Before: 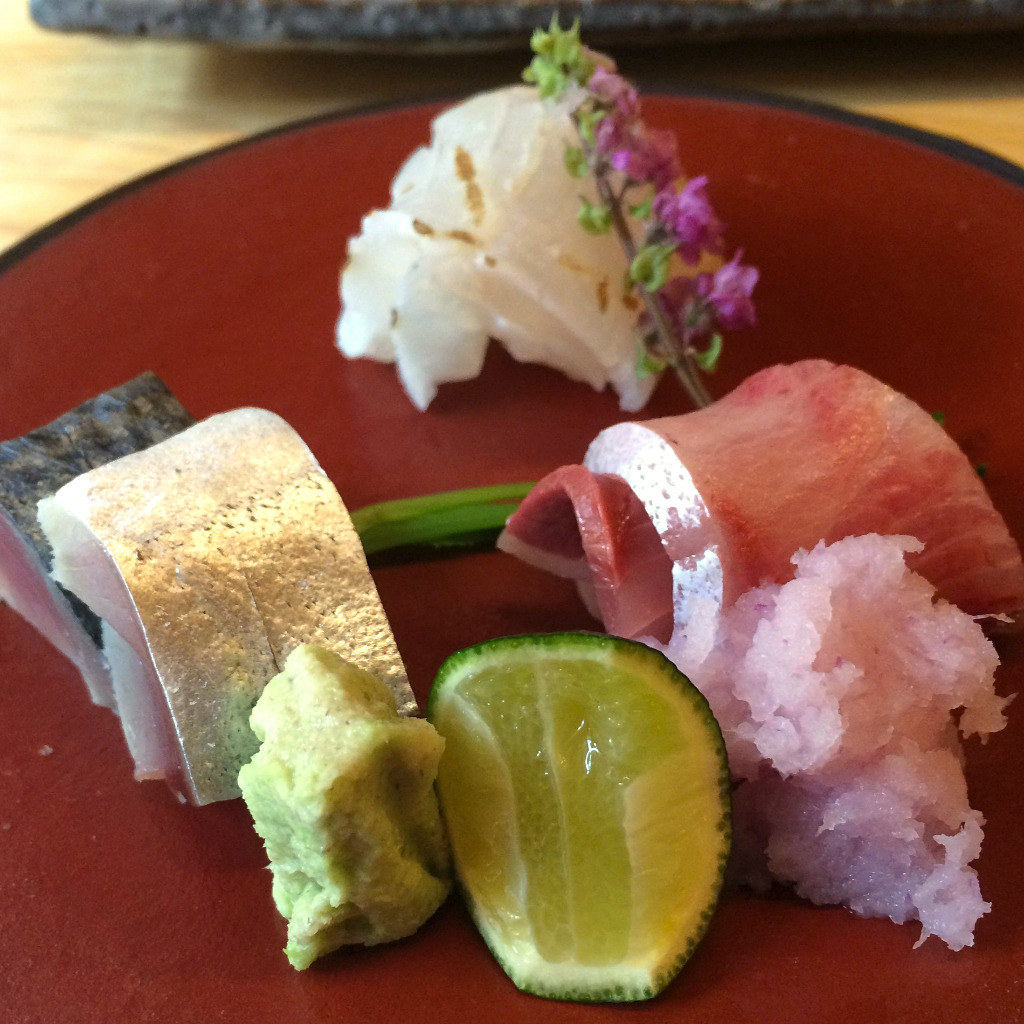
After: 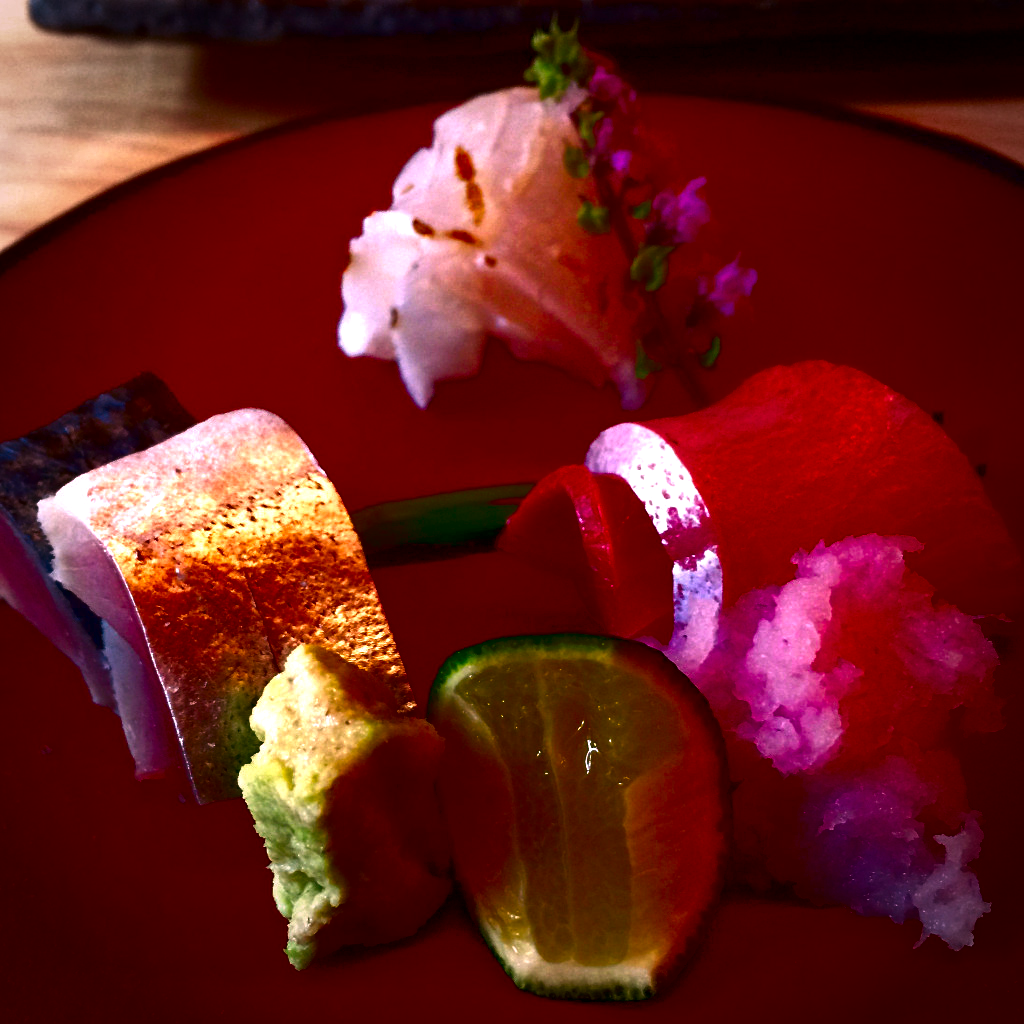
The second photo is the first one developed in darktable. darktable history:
exposure: black level correction 0.011, compensate highlight preservation false
vignetting: fall-off start 71.74%
white balance: red 1.188, blue 1.11
contrast brightness saturation: brightness -1, saturation 1
